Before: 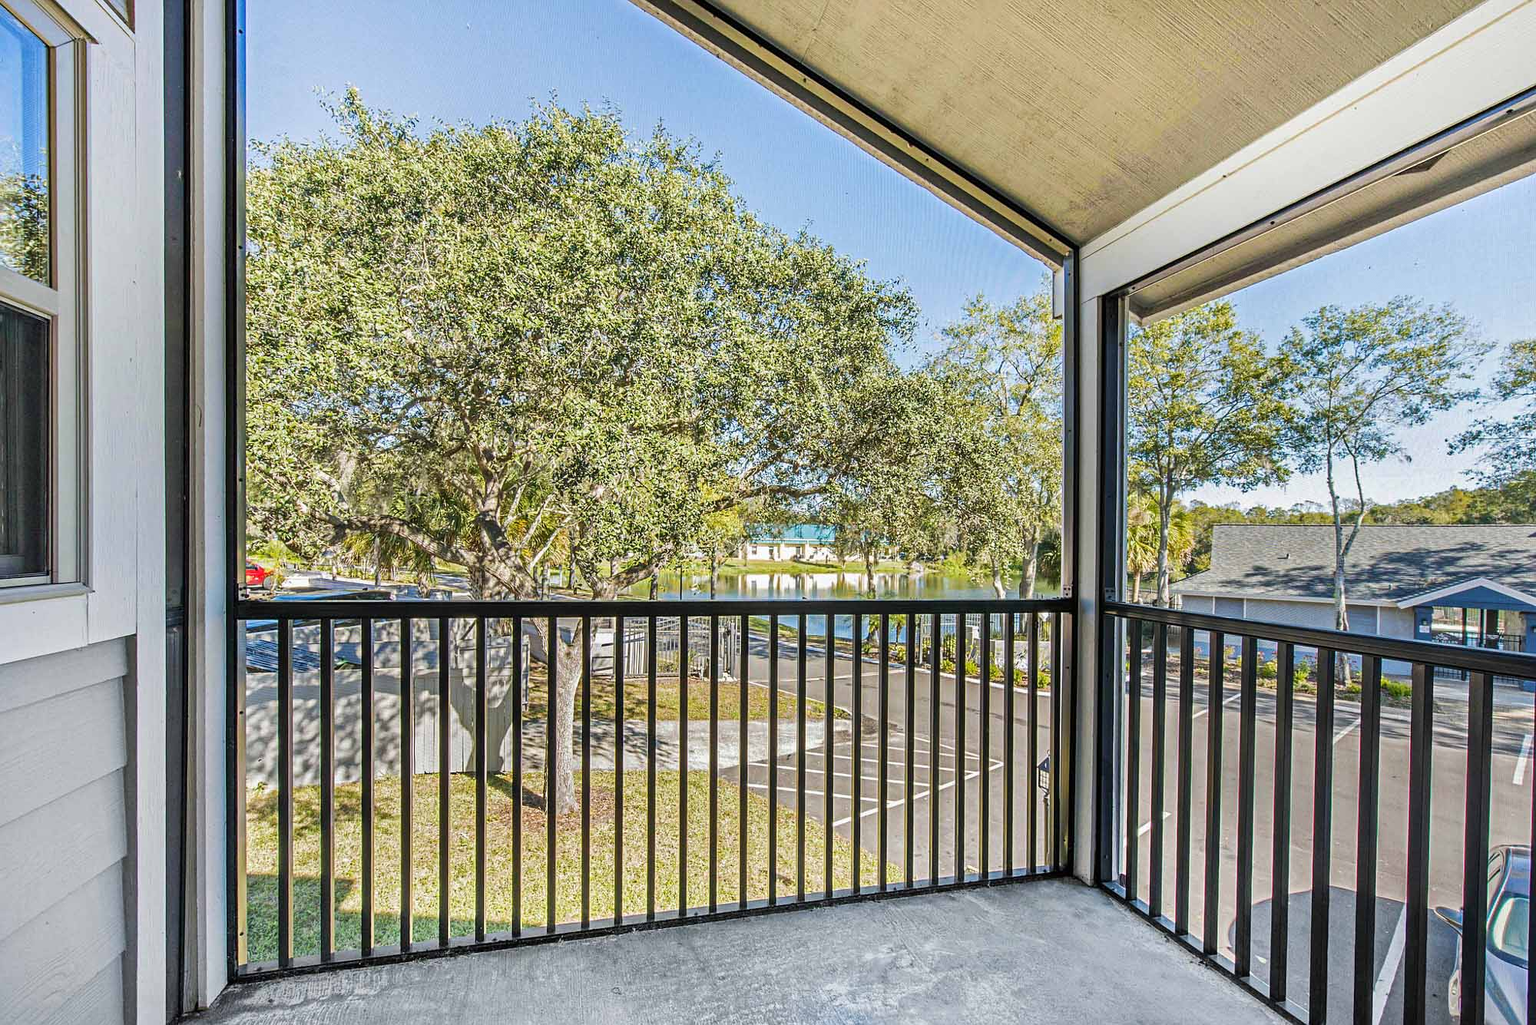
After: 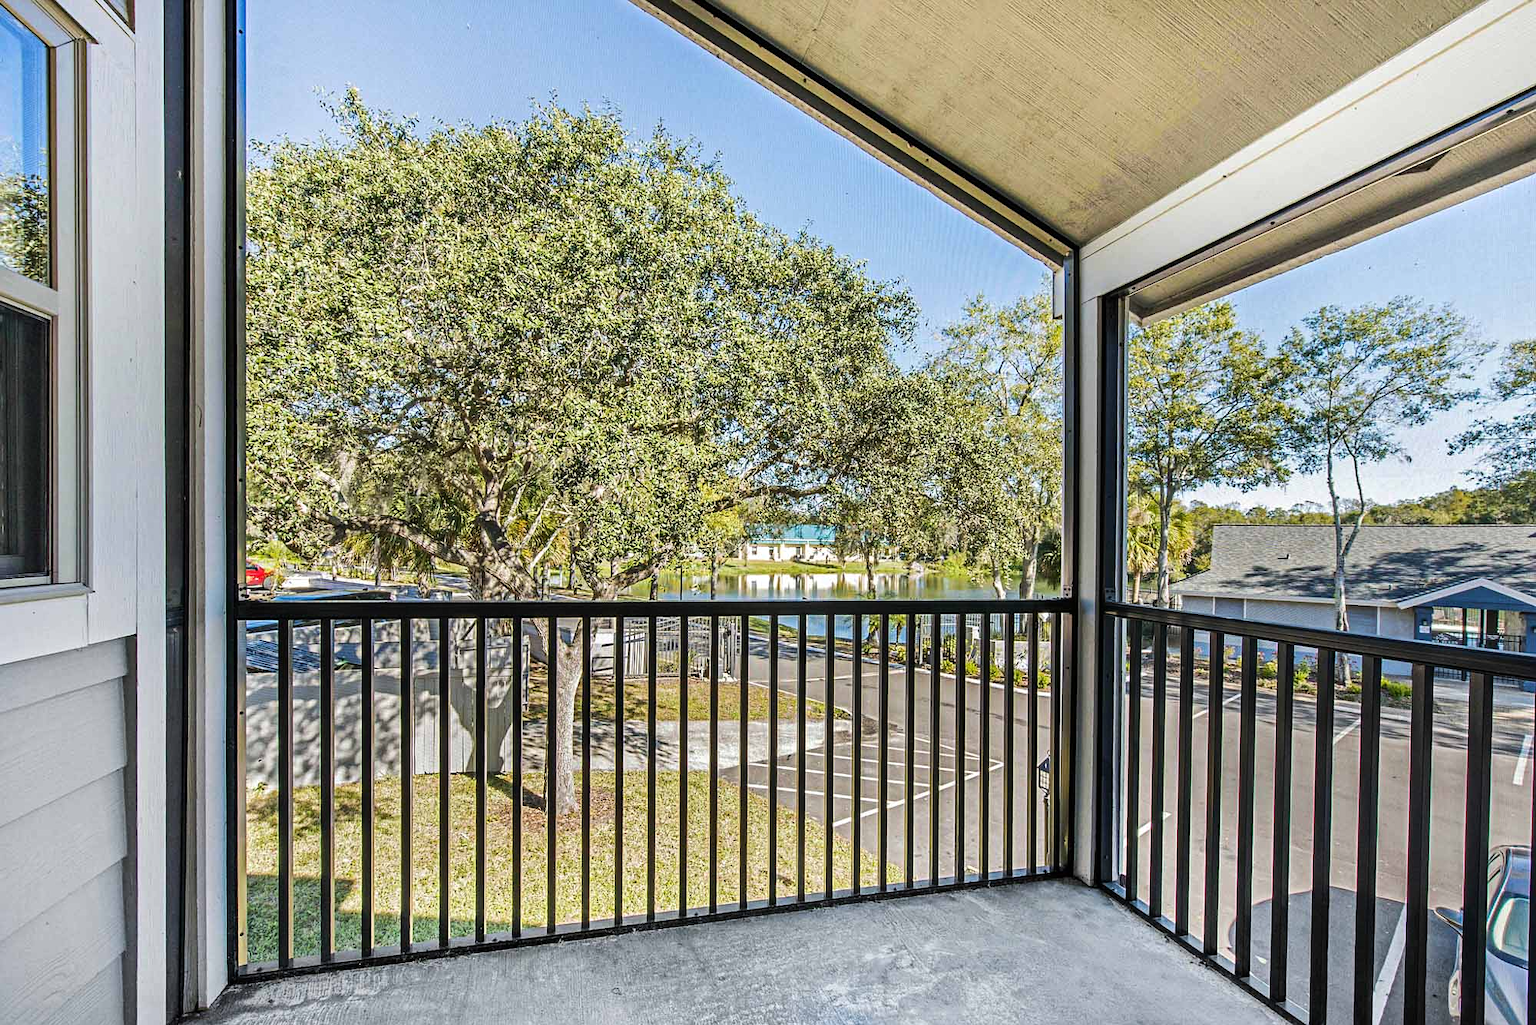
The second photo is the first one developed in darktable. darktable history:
exposure: exposure -0.285 EV, compensate highlight preservation false
tone equalizer: -8 EV -0.403 EV, -7 EV -0.381 EV, -6 EV -0.339 EV, -5 EV -0.186 EV, -3 EV 0.239 EV, -2 EV 0.322 EV, -1 EV 0.396 EV, +0 EV 0.438 EV, edges refinement/feathering 500, mask exposure compensation -1.57 EV, preserve details no
